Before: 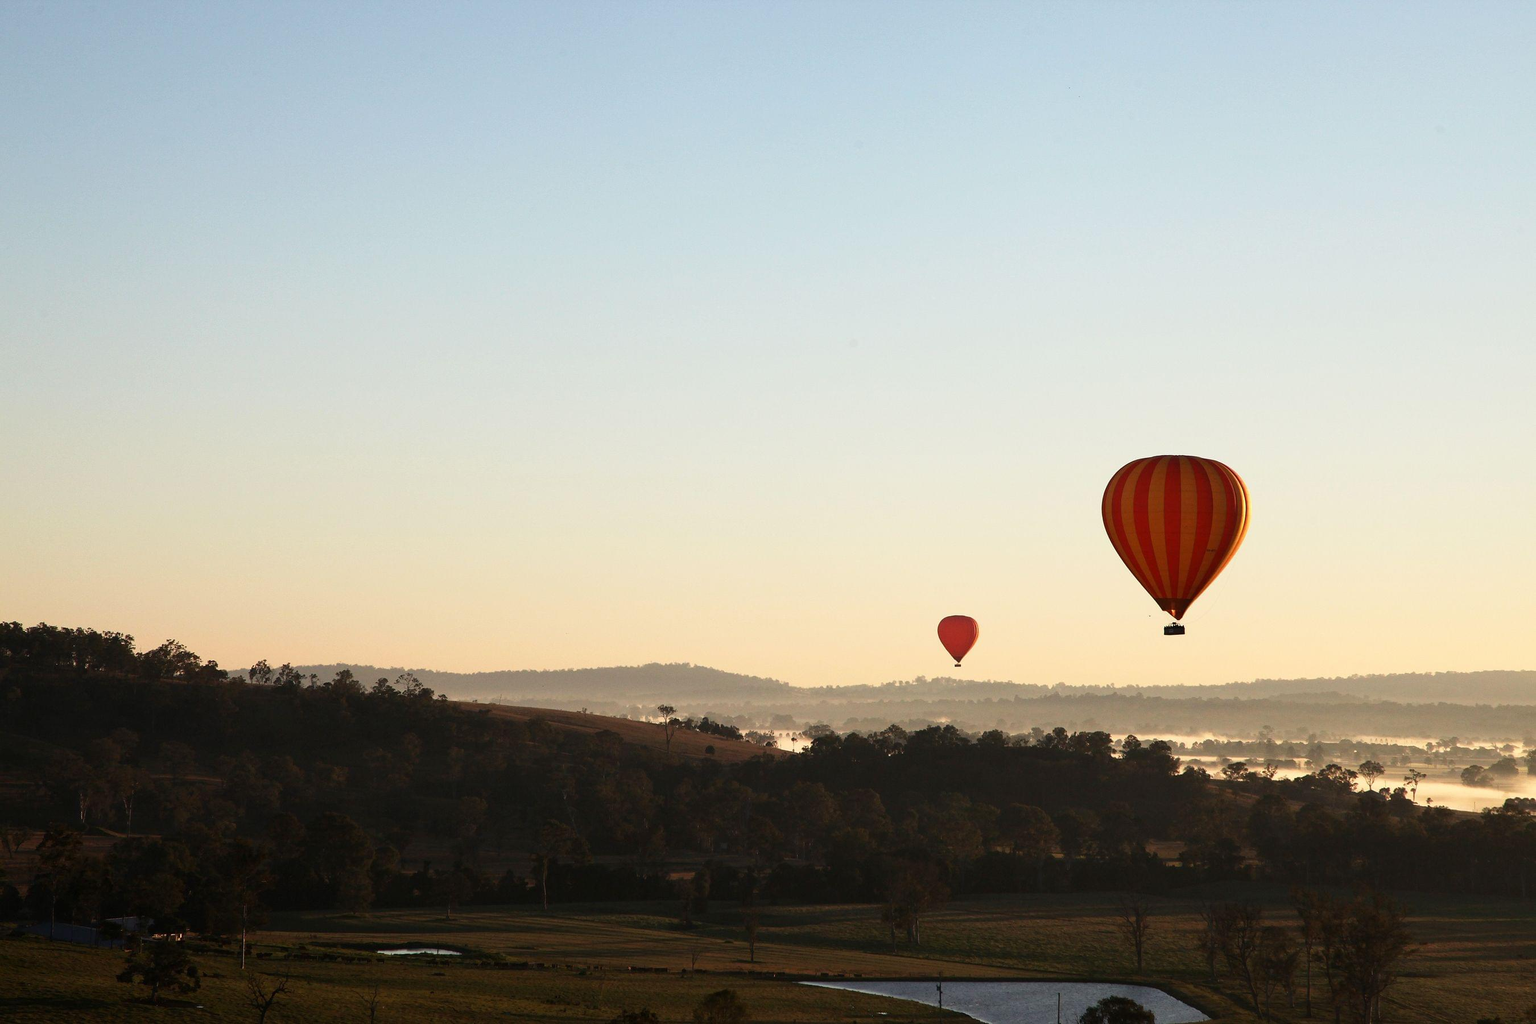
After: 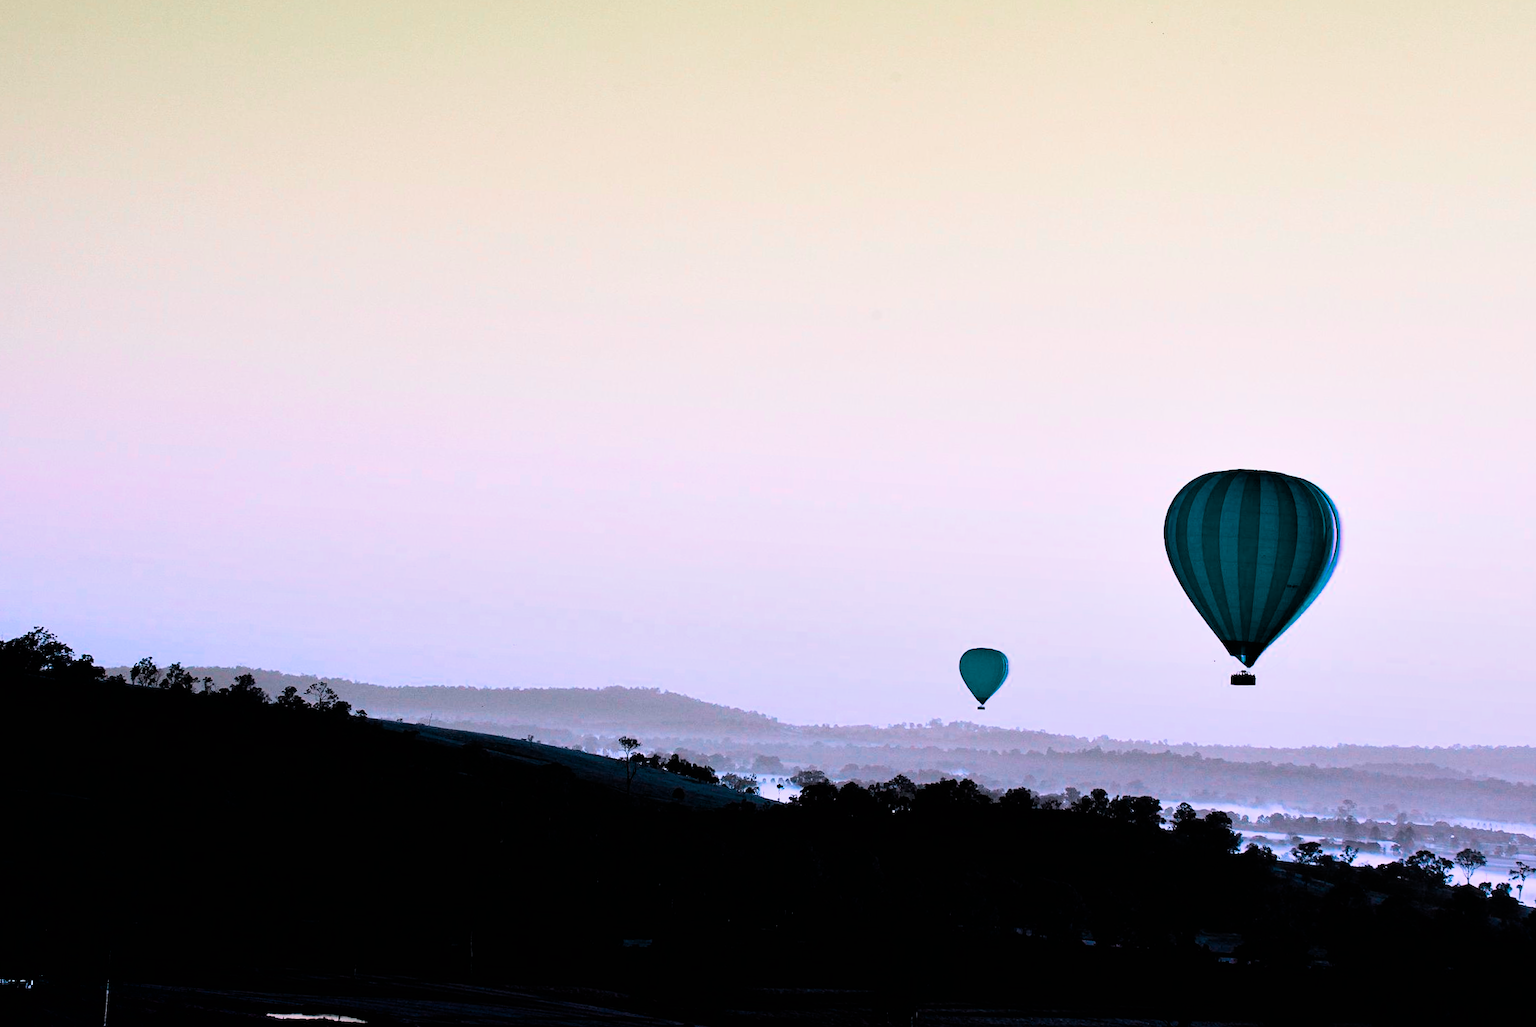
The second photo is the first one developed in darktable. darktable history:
crop and rotate: angle -3.05°, left 5.392%, top 5.16%, right 4.792%, bottom 4.706%
filmic rgb: black relative exposure -5.01 EV, white relative exposure 4 EV, hardness 2.91, contrast 1.188, color science v6 (2022)
color balance rgb: highlights gain › luminance 14.835%, perceptual saturation grading › global saturation 29.793%, hue shift -147.45°, contrast 34.731%, saturation formula JzAzBz (2021)
shadows and highlights: shadows 20.75, highlights -36.94, highlights color adjustment 40.51%, soften with gaussian
